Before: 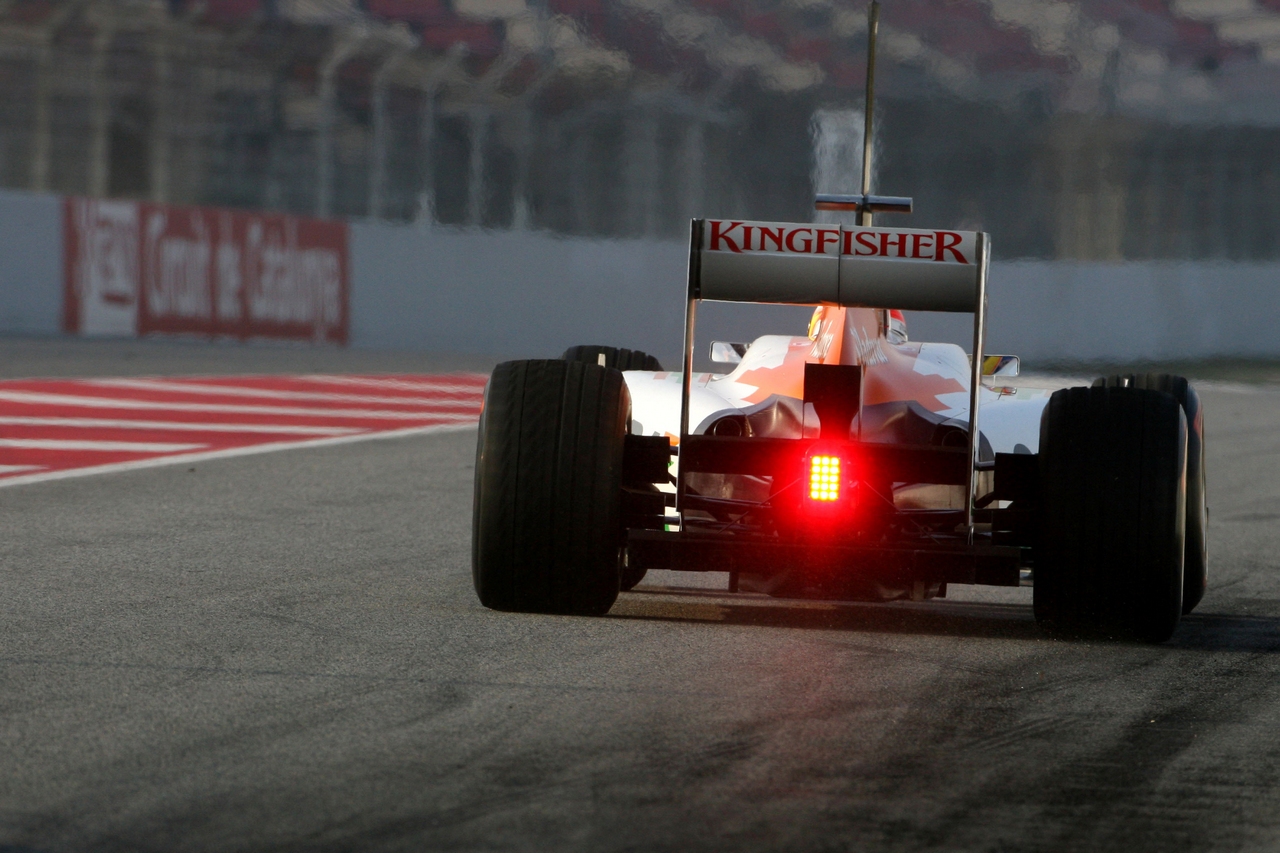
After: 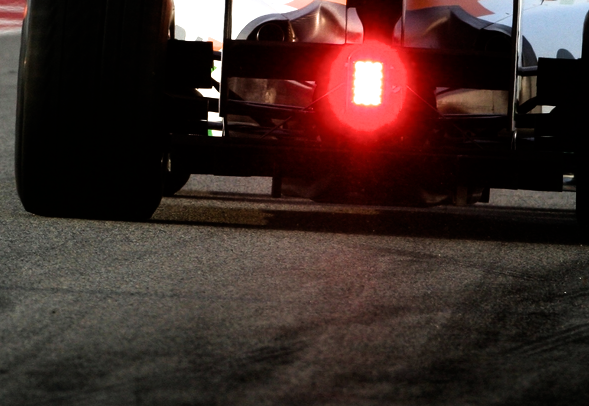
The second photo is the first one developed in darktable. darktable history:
color balance rgb: perceptual saturation grading › global saturation 0.975%, perceptual saturation grading › mid-tones 11.143%, global vibrance 25.062%, contrast 10.183%
crop: left 35.759%, top 46.308%, right 18.218%, bottom 5.983%
filmic rgb: black relative exposure -8 EV, white relative exposure 2.2 EV, threshold 5.98 EV, hardness 7.02, enable highlight reconstruction true
